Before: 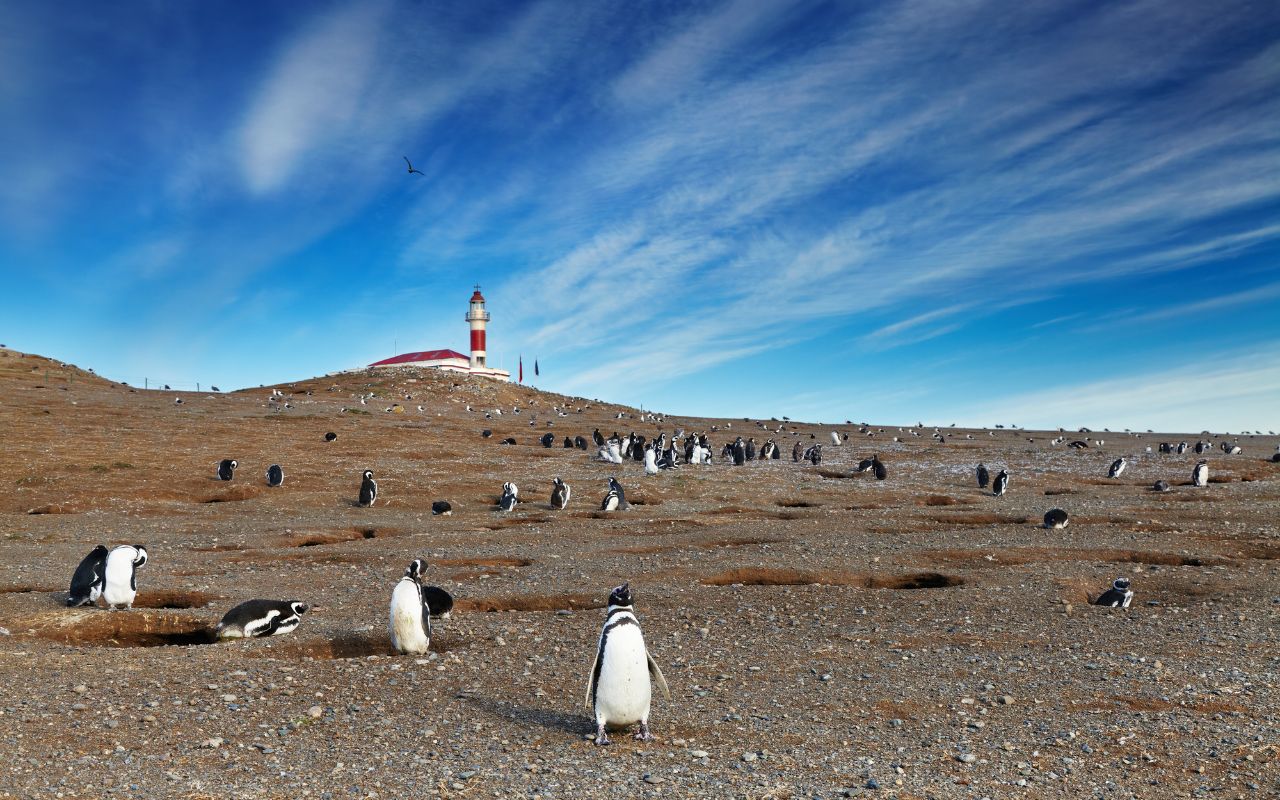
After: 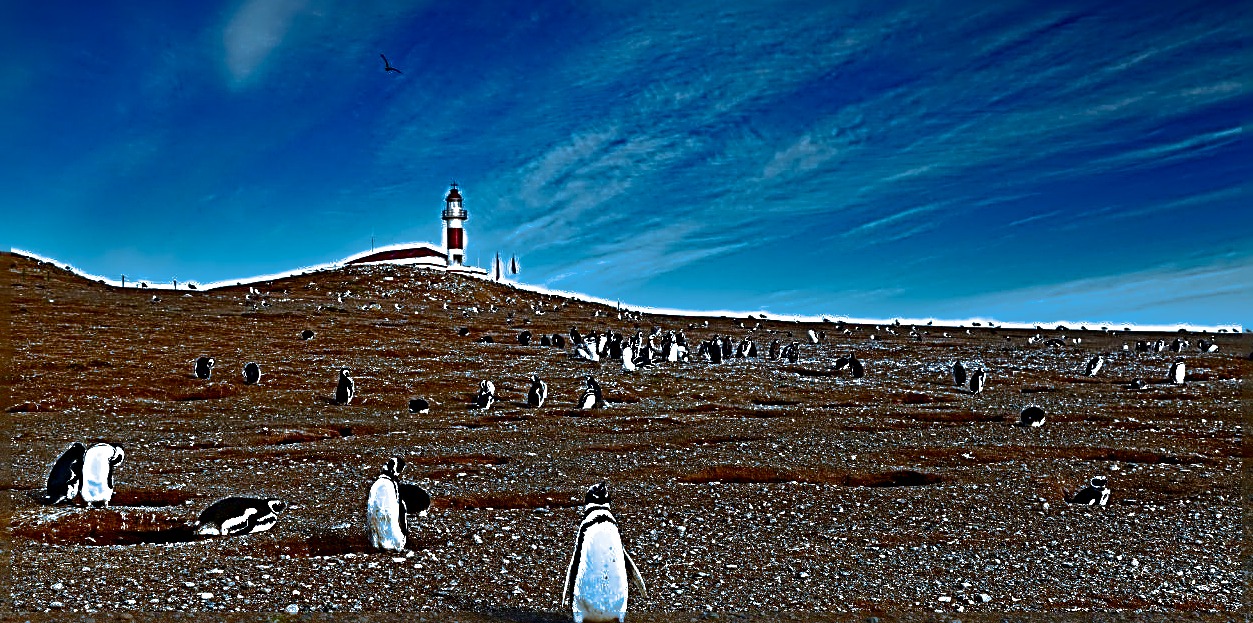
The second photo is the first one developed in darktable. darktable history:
contrast brightness saturation: brightness -0.52
color balance rgb: linear chroma grading › global chroma 15%, perceptual saturation grading › global saturation 30%
crop and rotate: left 1.814%, top 12.818%, right 0.25%, bottom 9.225%
sharpen: radius 4.001, amount 2
split-toning: shadows › hue 220°, shadows › saturation 0.64, highlights › hue 220°, highlights › saturation 0.64, balance 0, compress 5.22%
